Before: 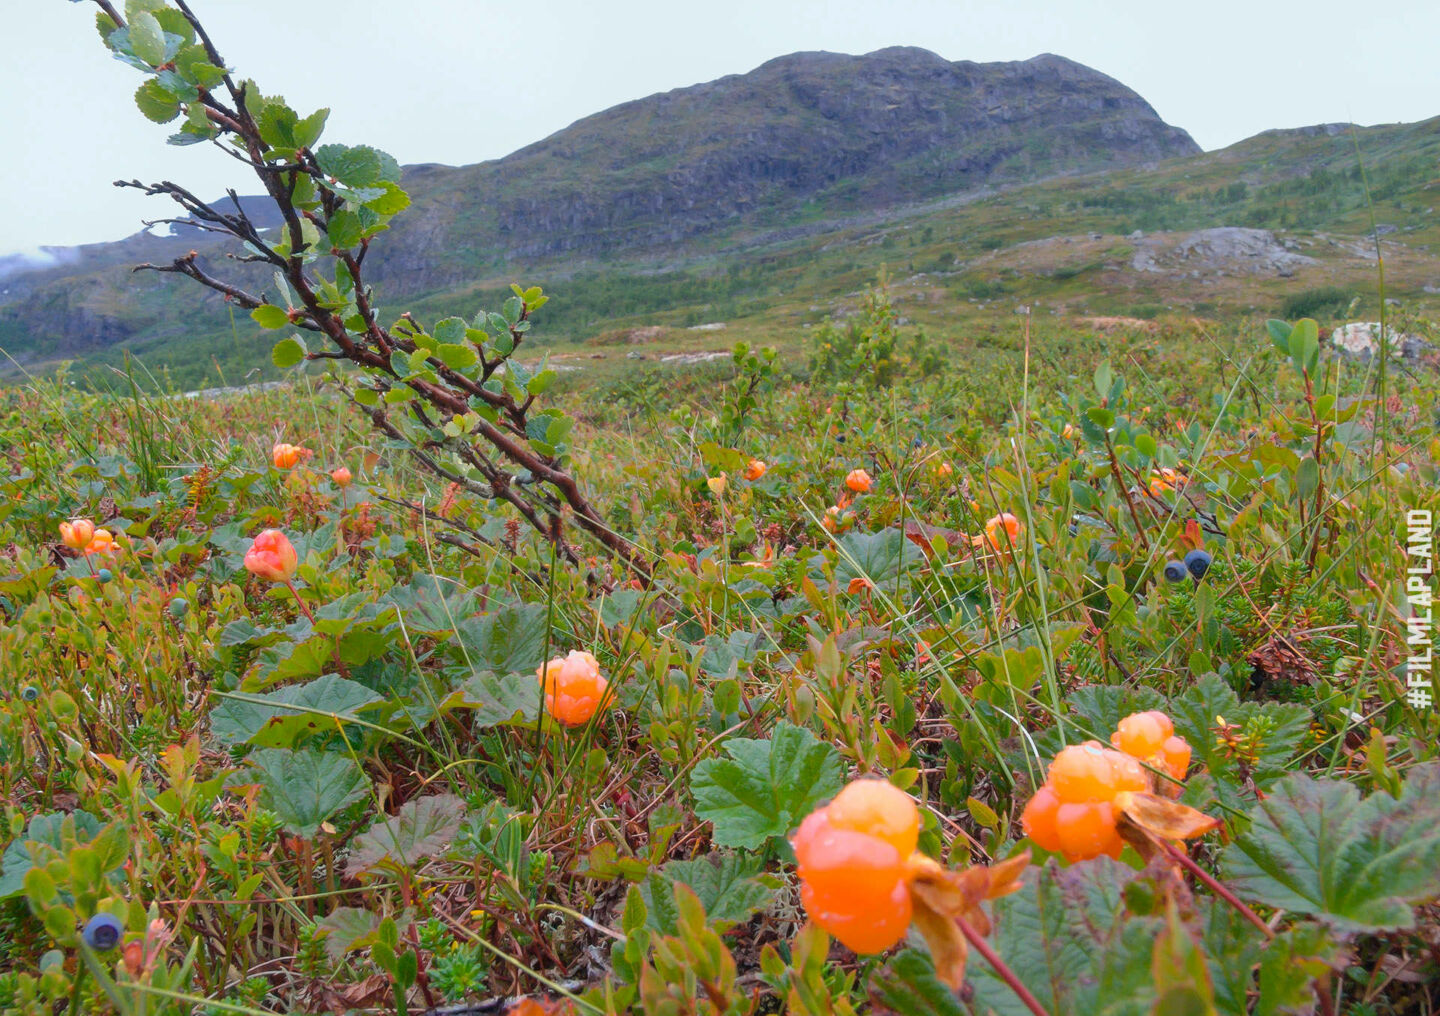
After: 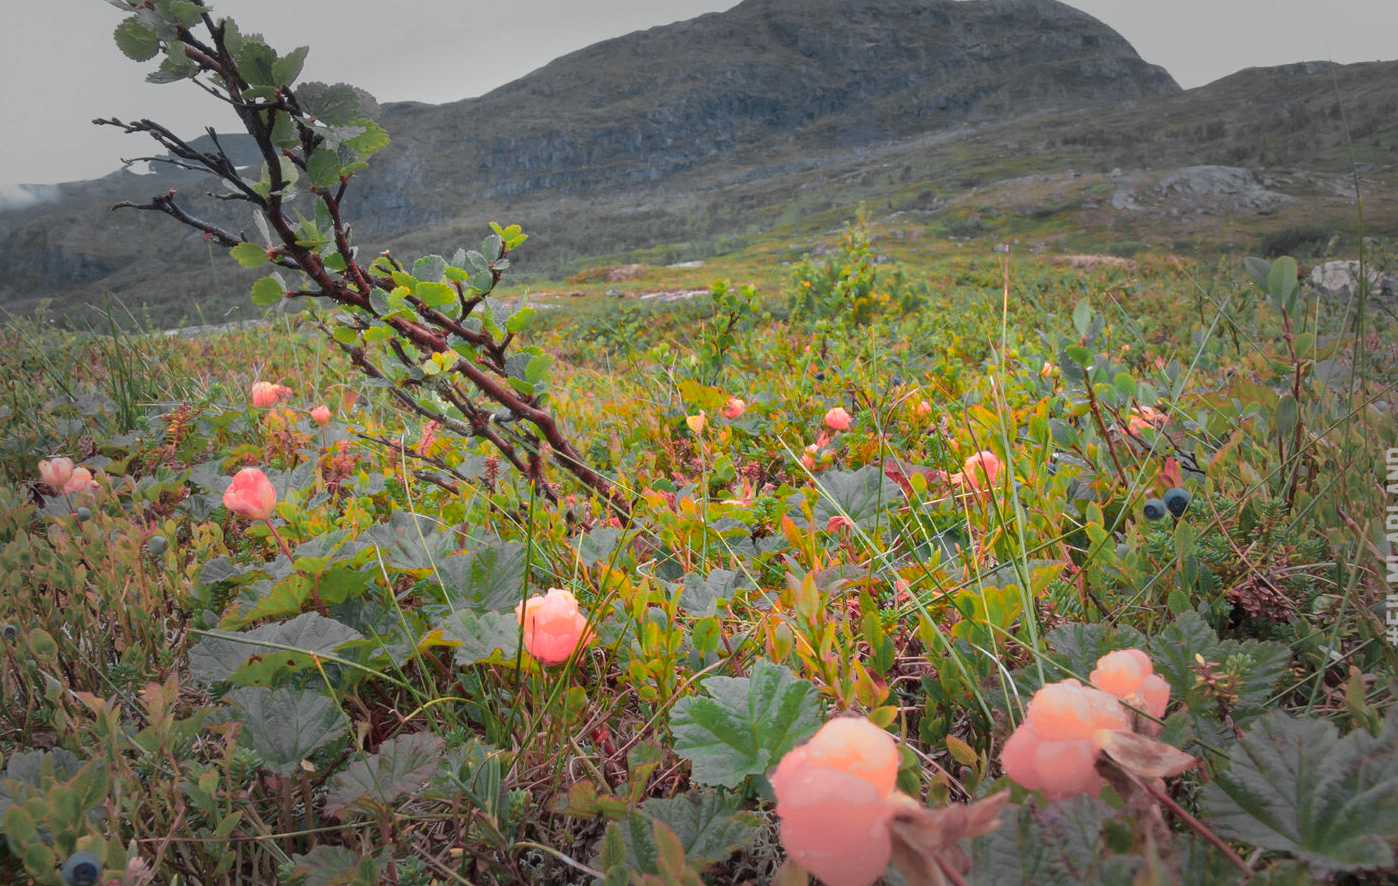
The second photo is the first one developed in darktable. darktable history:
color zones: curves: ch0 [(0.257, 0.558) (0.75, 0.565)]; ch1 [(0.004, 0.857) (0.14, 0.416) (0.257, 0.695) (0.442, 0.032) (0.736, 0.266) (0.891, 0.741)]; ch2 [(0, 0.623) (0.112, 0.436) (0.271, 0.474) (0.516, 0.64) (0.743, 0.286)]
vignetting: fall-off start 48.41%, automatic ratio true, width/height ratio 1.29, unbound false
crop: left 1.507%, top 6.147%, right 1.379%, bottom 6.637%
